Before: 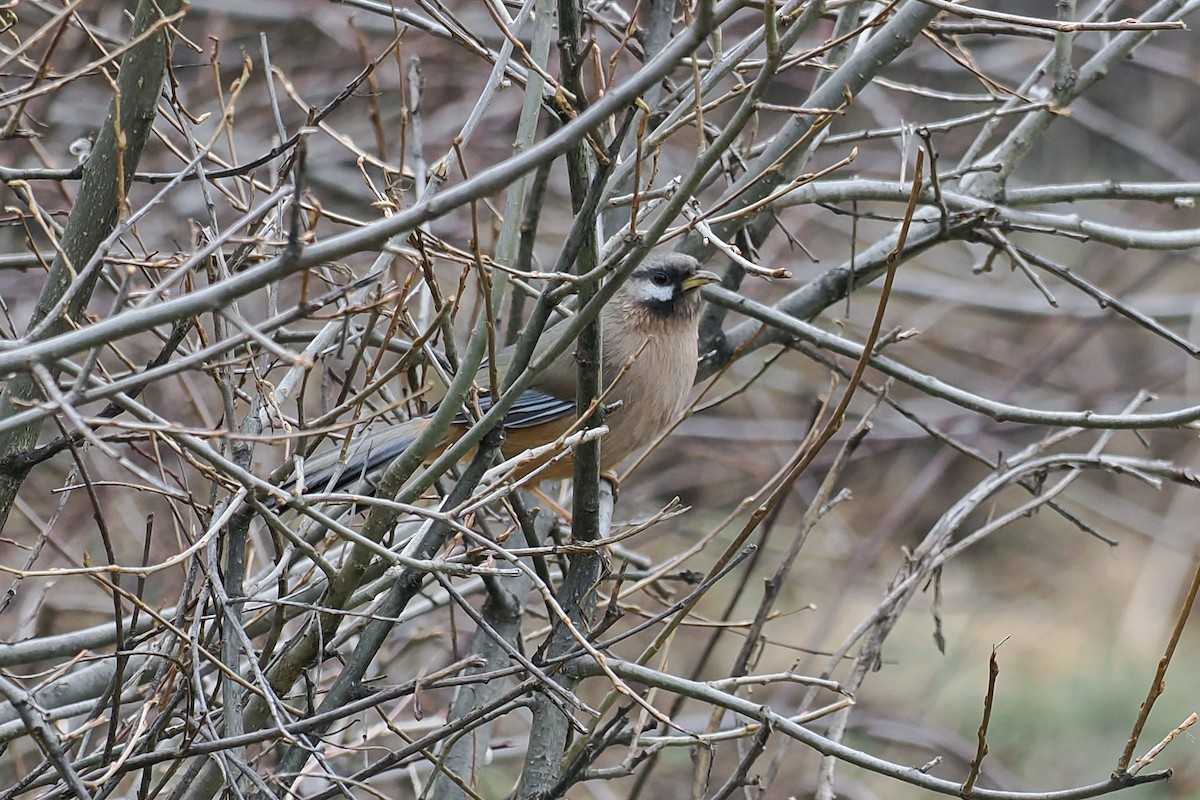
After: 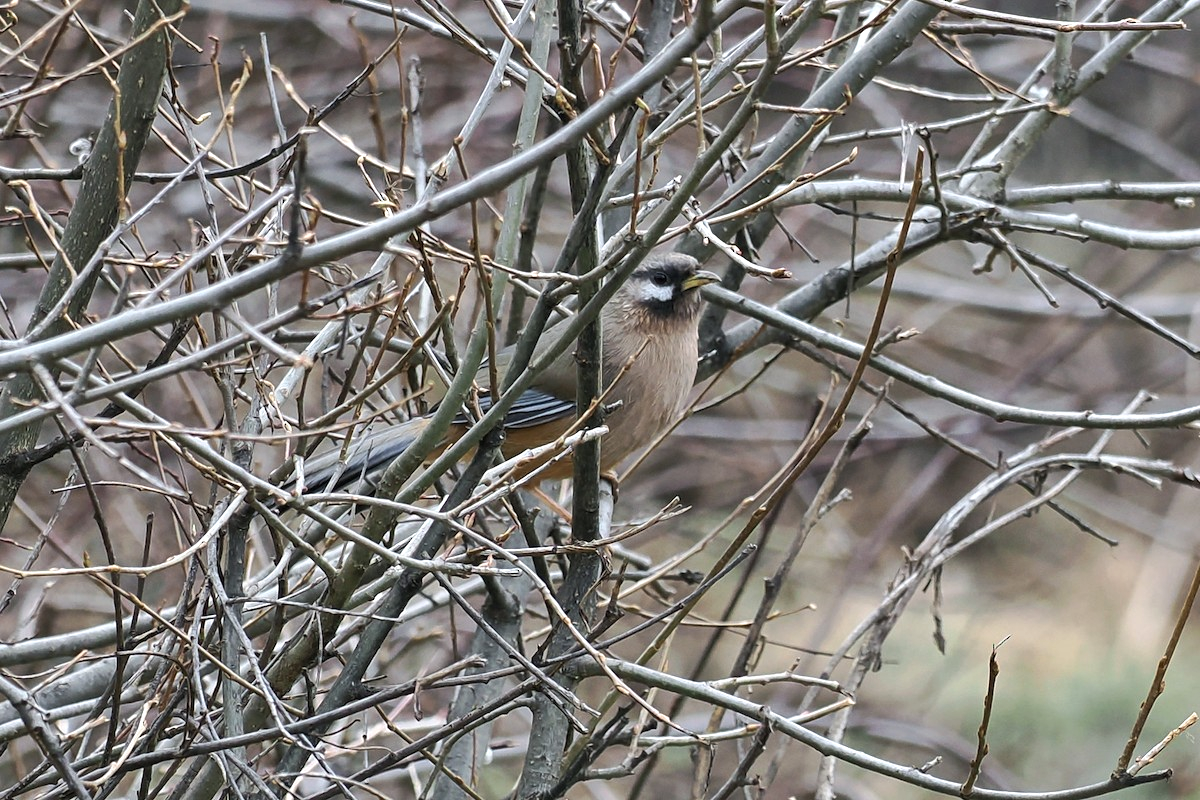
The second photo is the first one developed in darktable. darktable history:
color balance rgb: perceptual saturation grading › global saturation 0.016%, perceptual brilliance grading › highlights 10.691%, perceptual brilliance grading › shadows -11.075%
